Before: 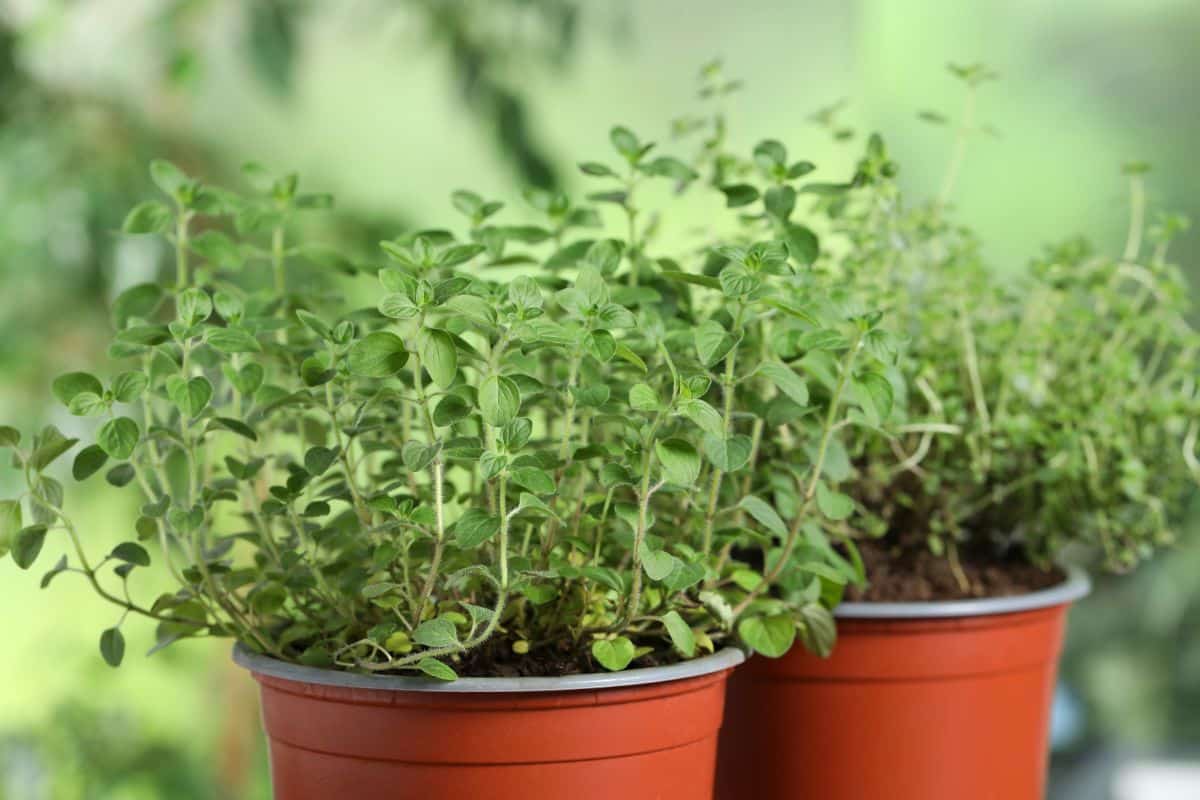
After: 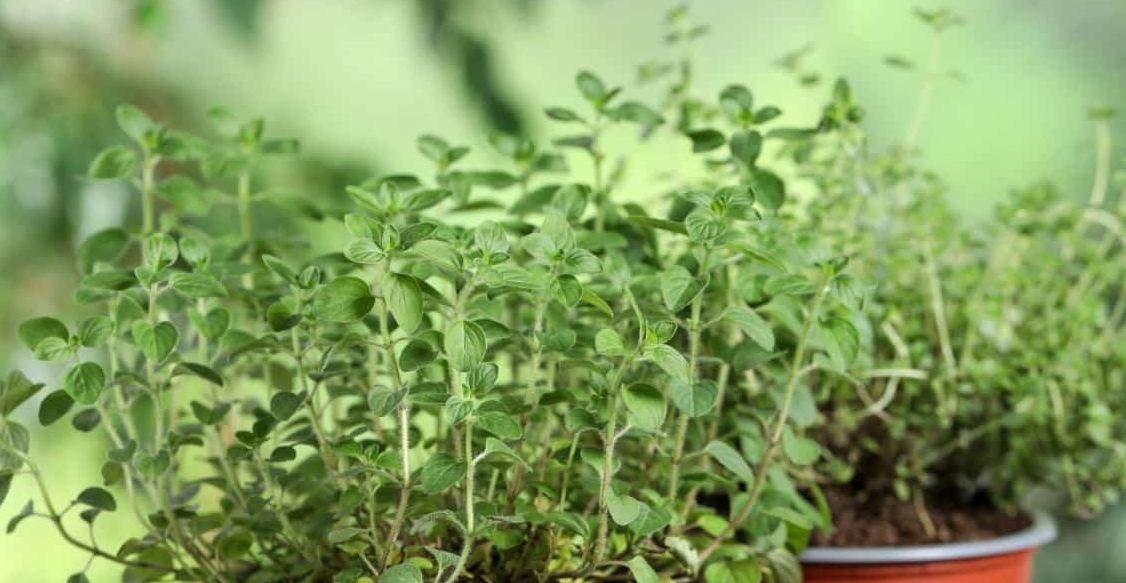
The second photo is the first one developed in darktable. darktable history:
local contrast: highlights 104%, shadows 101%, detail 119%, midtone range 0.2
crop: left 2.842%, top 6.992%, right 3.26%, bottom 20.132%
tone equalizer: -7 EV 0.097 EV
